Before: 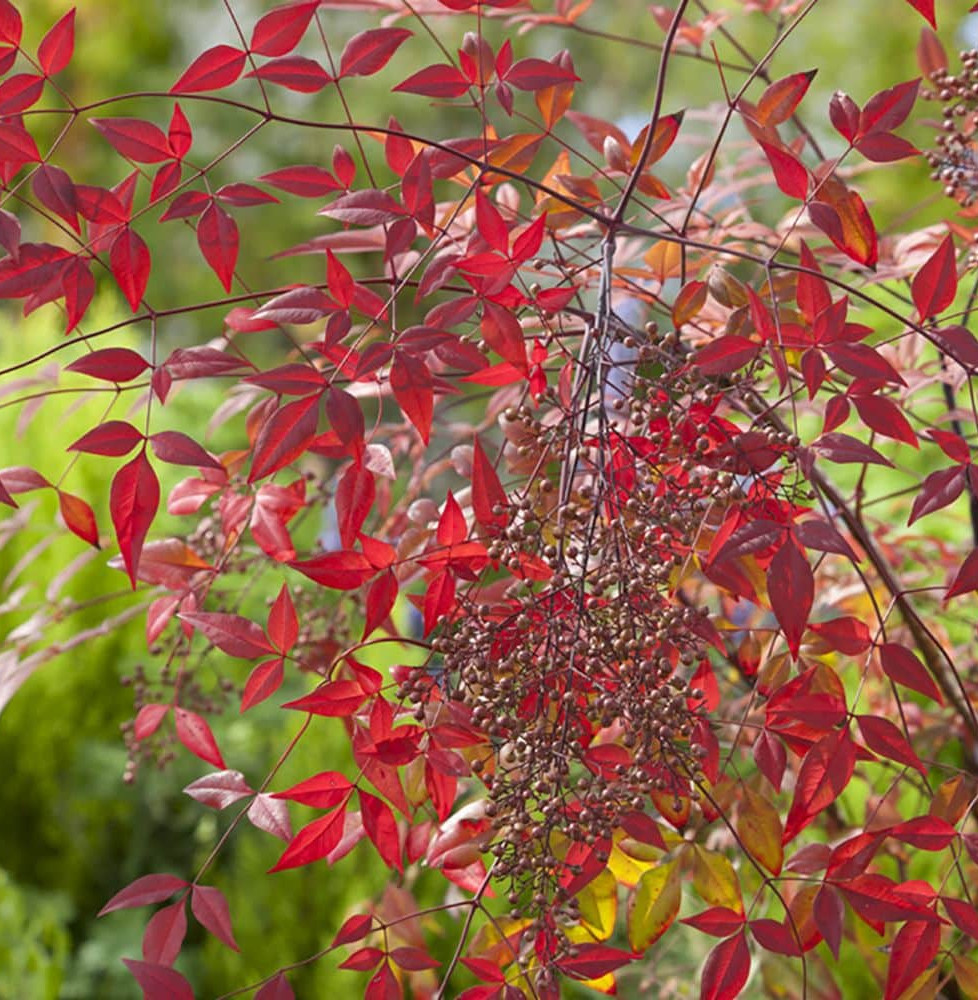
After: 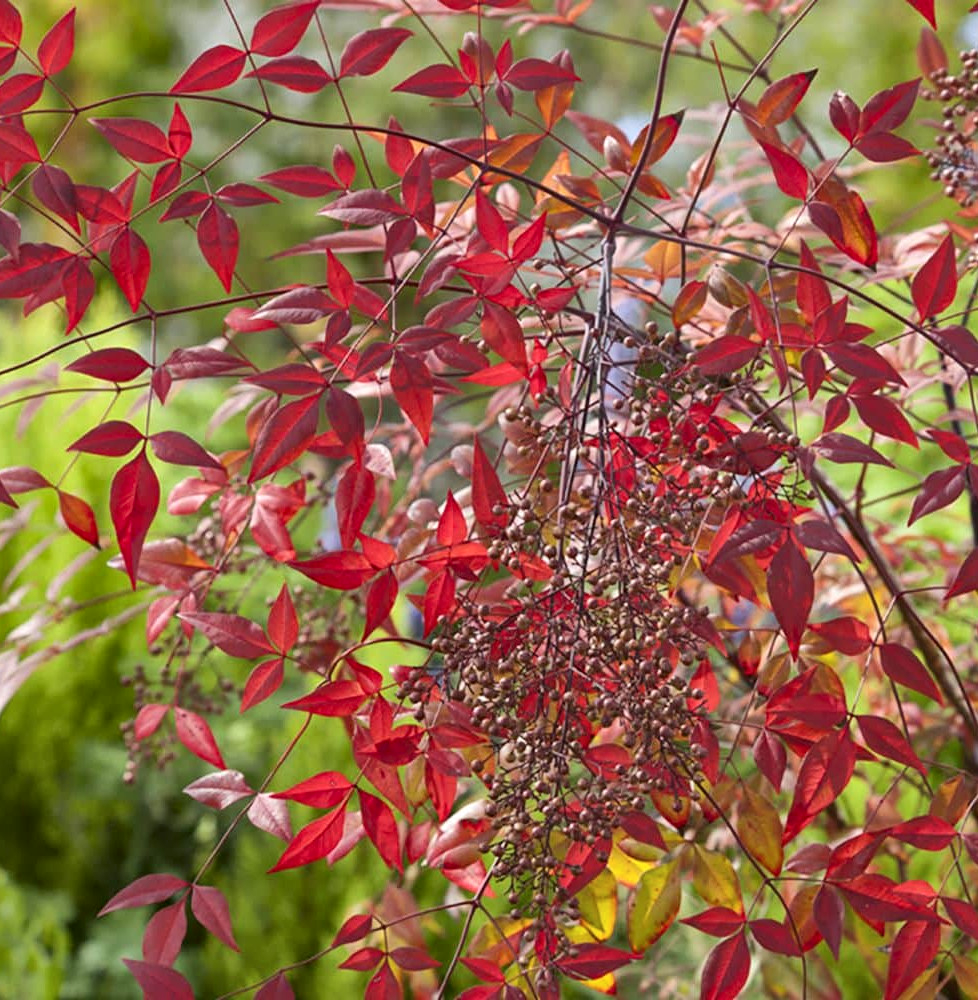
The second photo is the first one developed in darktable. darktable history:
shadows and highlights: highlights color adjustment 0%, low approximation 0.01, soften with gaussian
local contrast: mode bilateral grid, contrast 20, coarseness 50, detail 132%, midtone range 0.2
